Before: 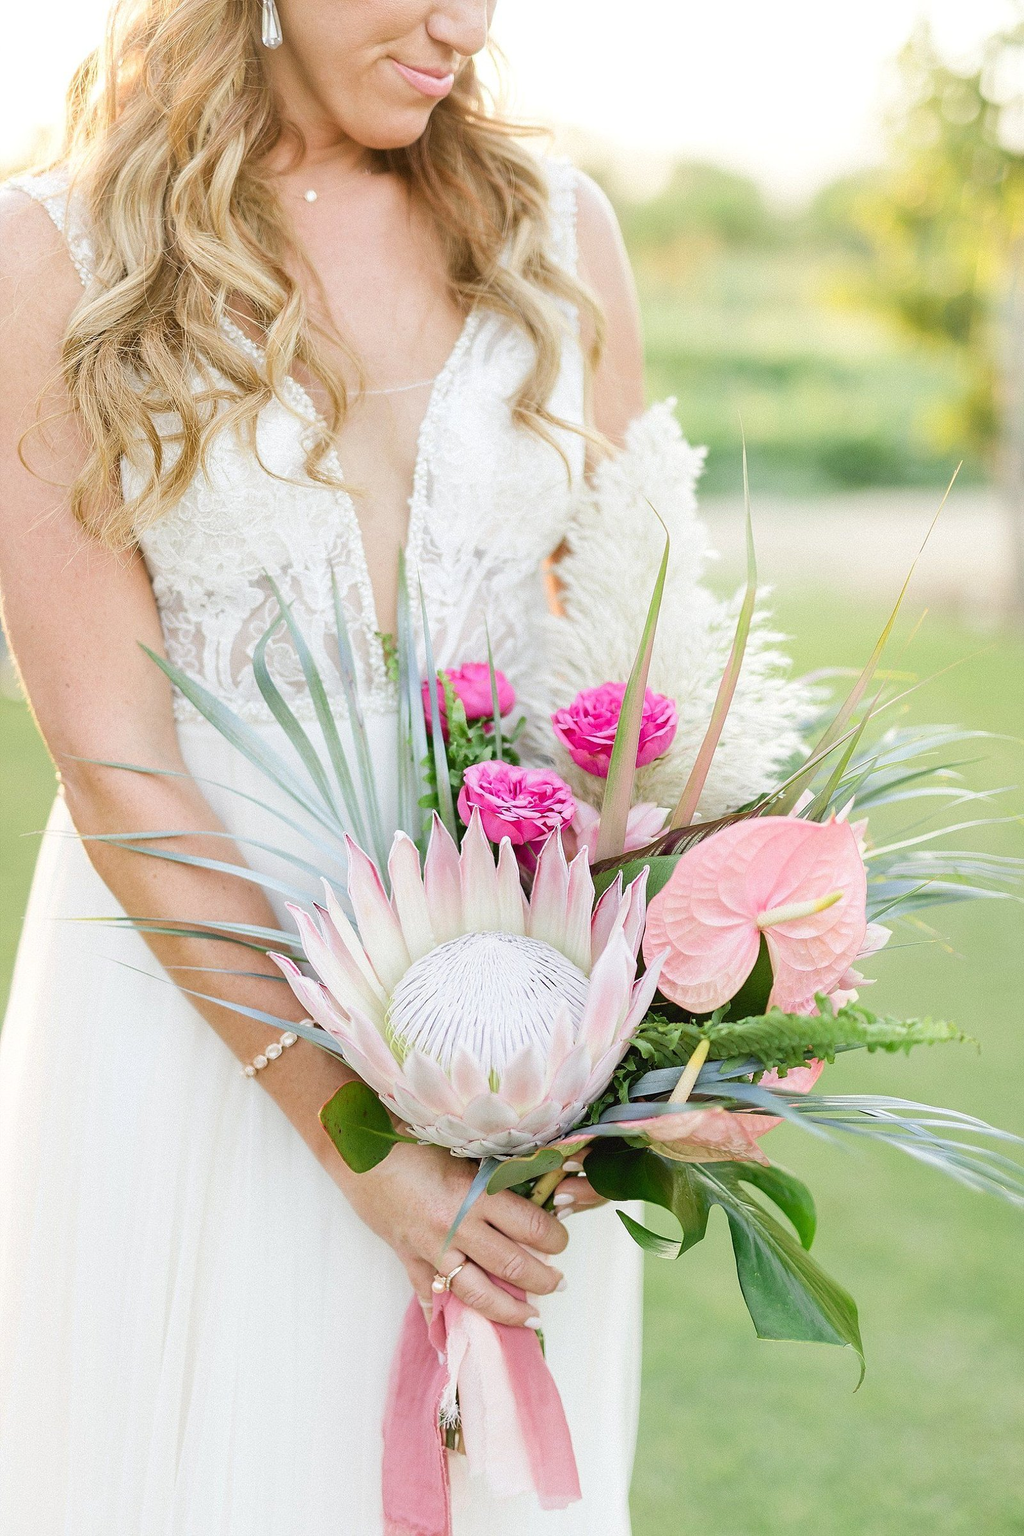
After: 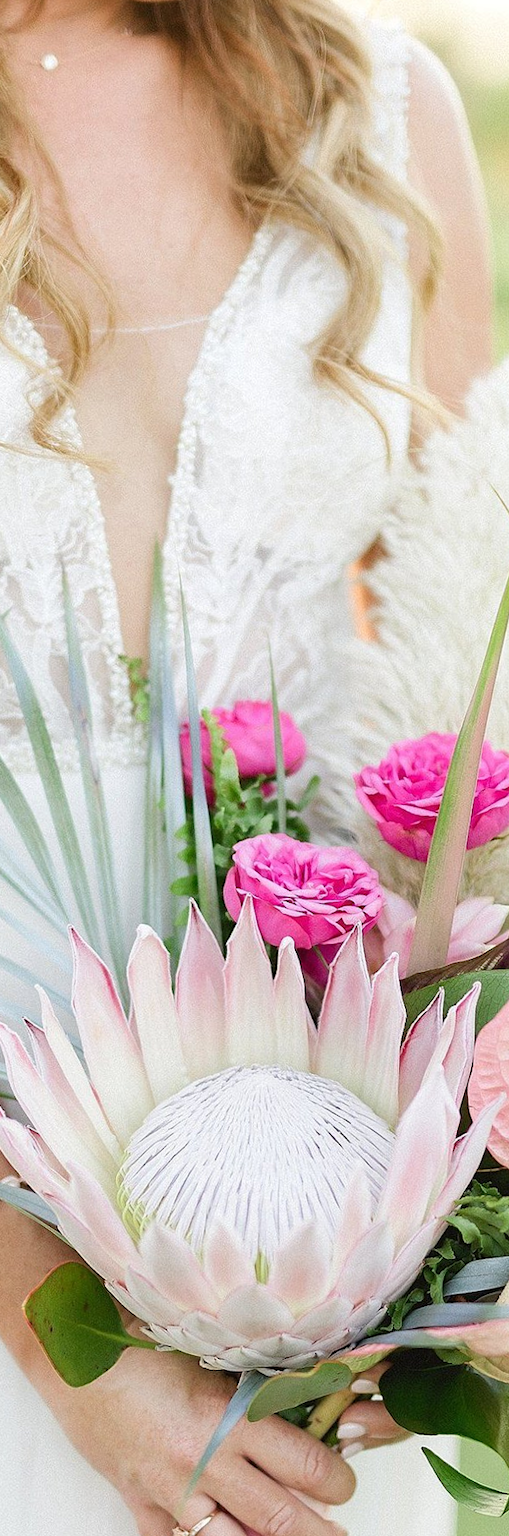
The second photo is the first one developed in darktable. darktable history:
crop and rotate: left 29.476%, top 10.214%, right 35.32%, bottom 17.333%
rotate and perspective: rotation 1.72°, automatic cropping off
